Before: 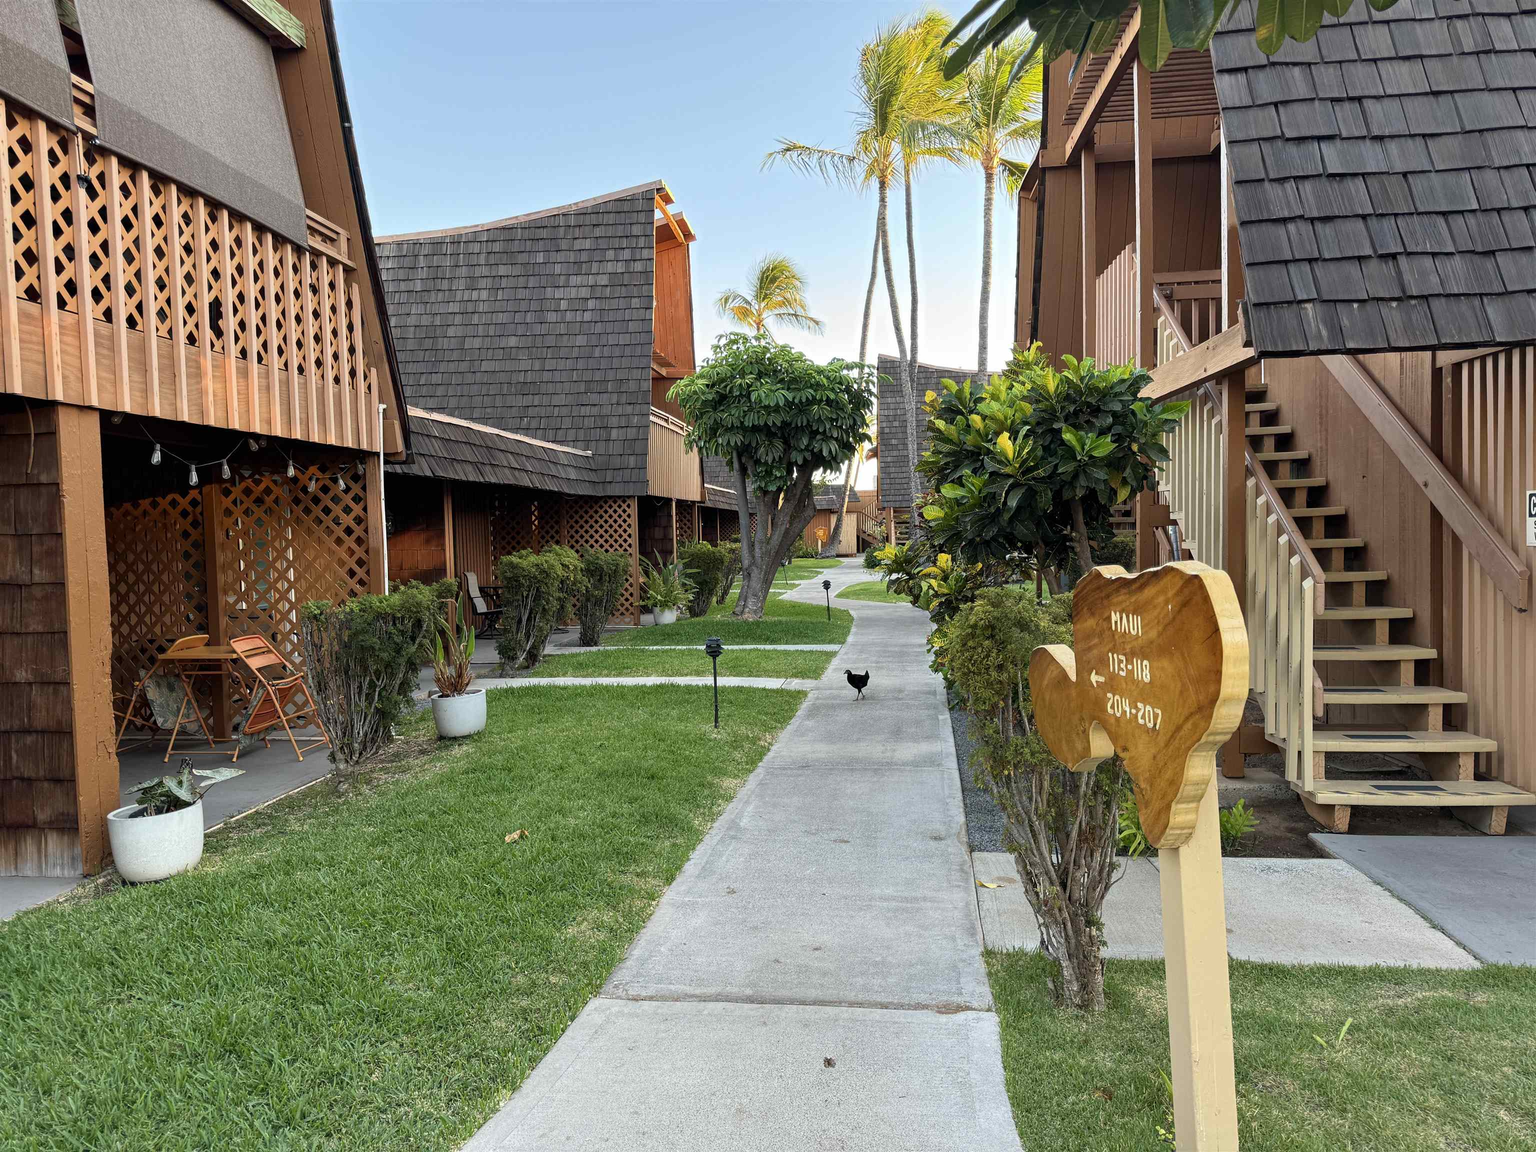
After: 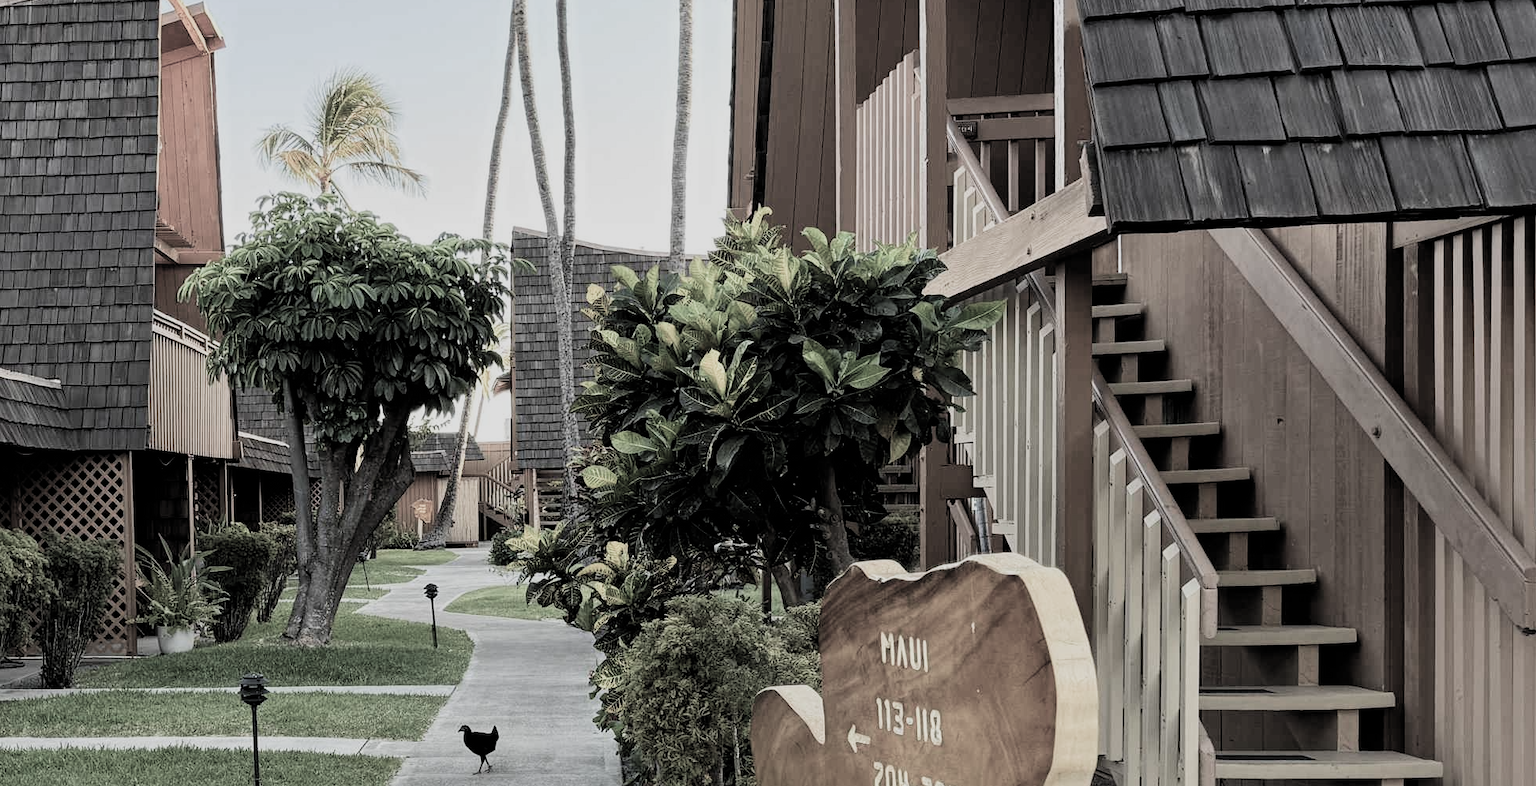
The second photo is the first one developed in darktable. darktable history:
crop: left 36.035%, top 18.292%, right 0.423%, bottom 38.476%
filmic rgb: black relative exposure -5.1 EV, white relative exposure 3.55 EV, threshold 3.02 EV, hardness 3.16, contrast 1.198, highlights saturation mix -29.02%, color science v5 (2021), contrast in shadows safe, contrast in highlights safe, enable highlight reconstruction true
